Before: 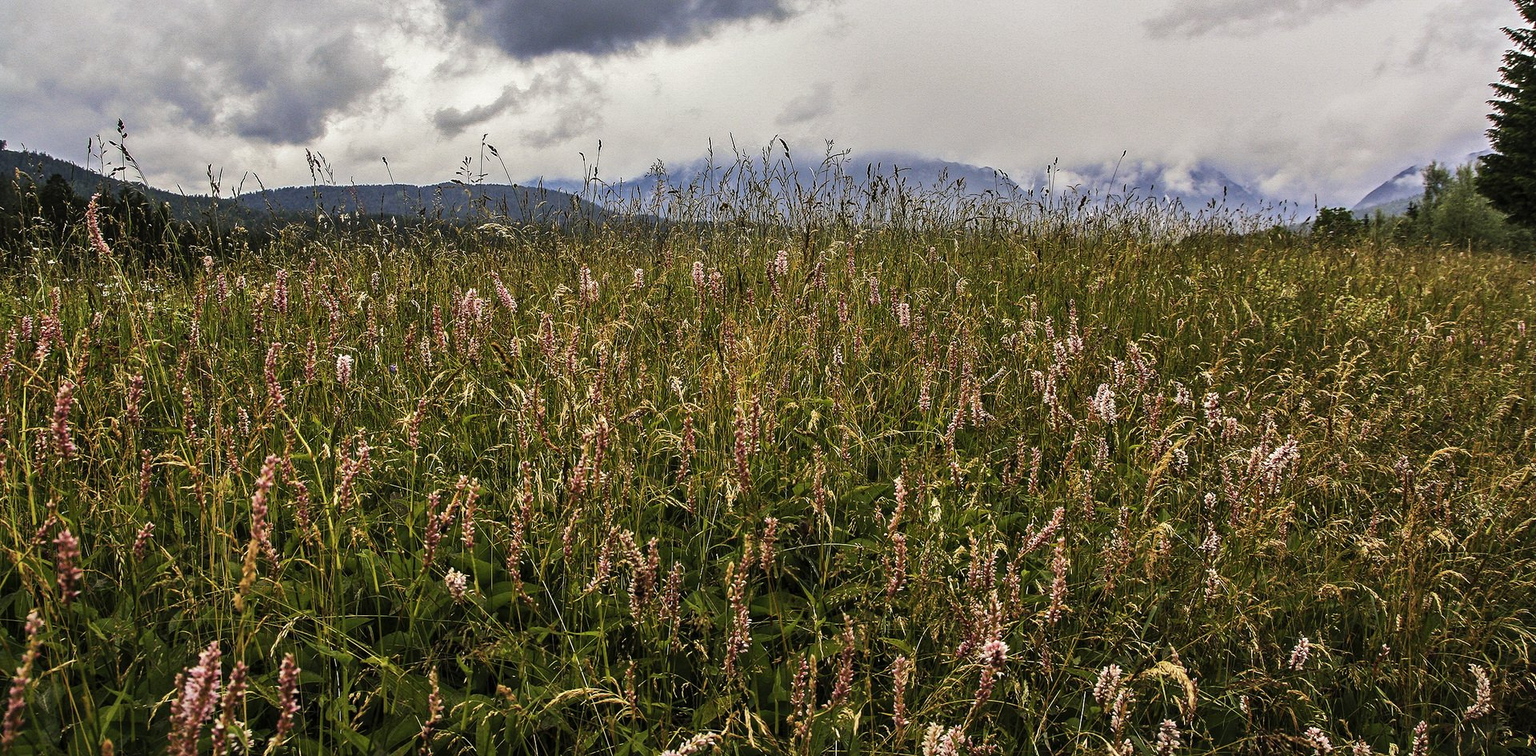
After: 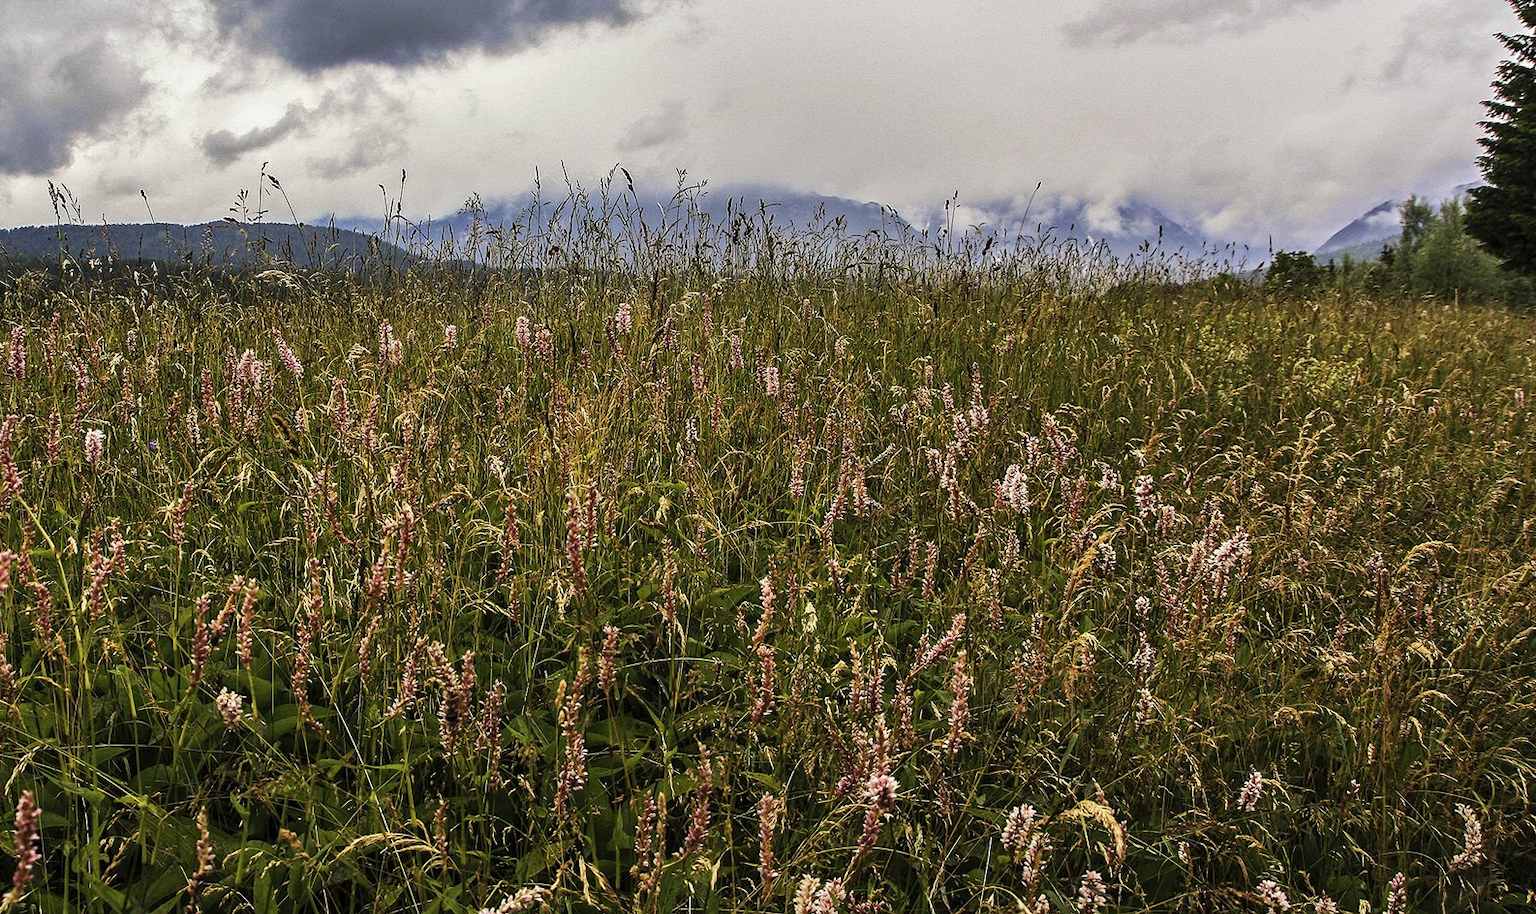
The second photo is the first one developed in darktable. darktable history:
crop: left 17.395%, bottom 0.035%
